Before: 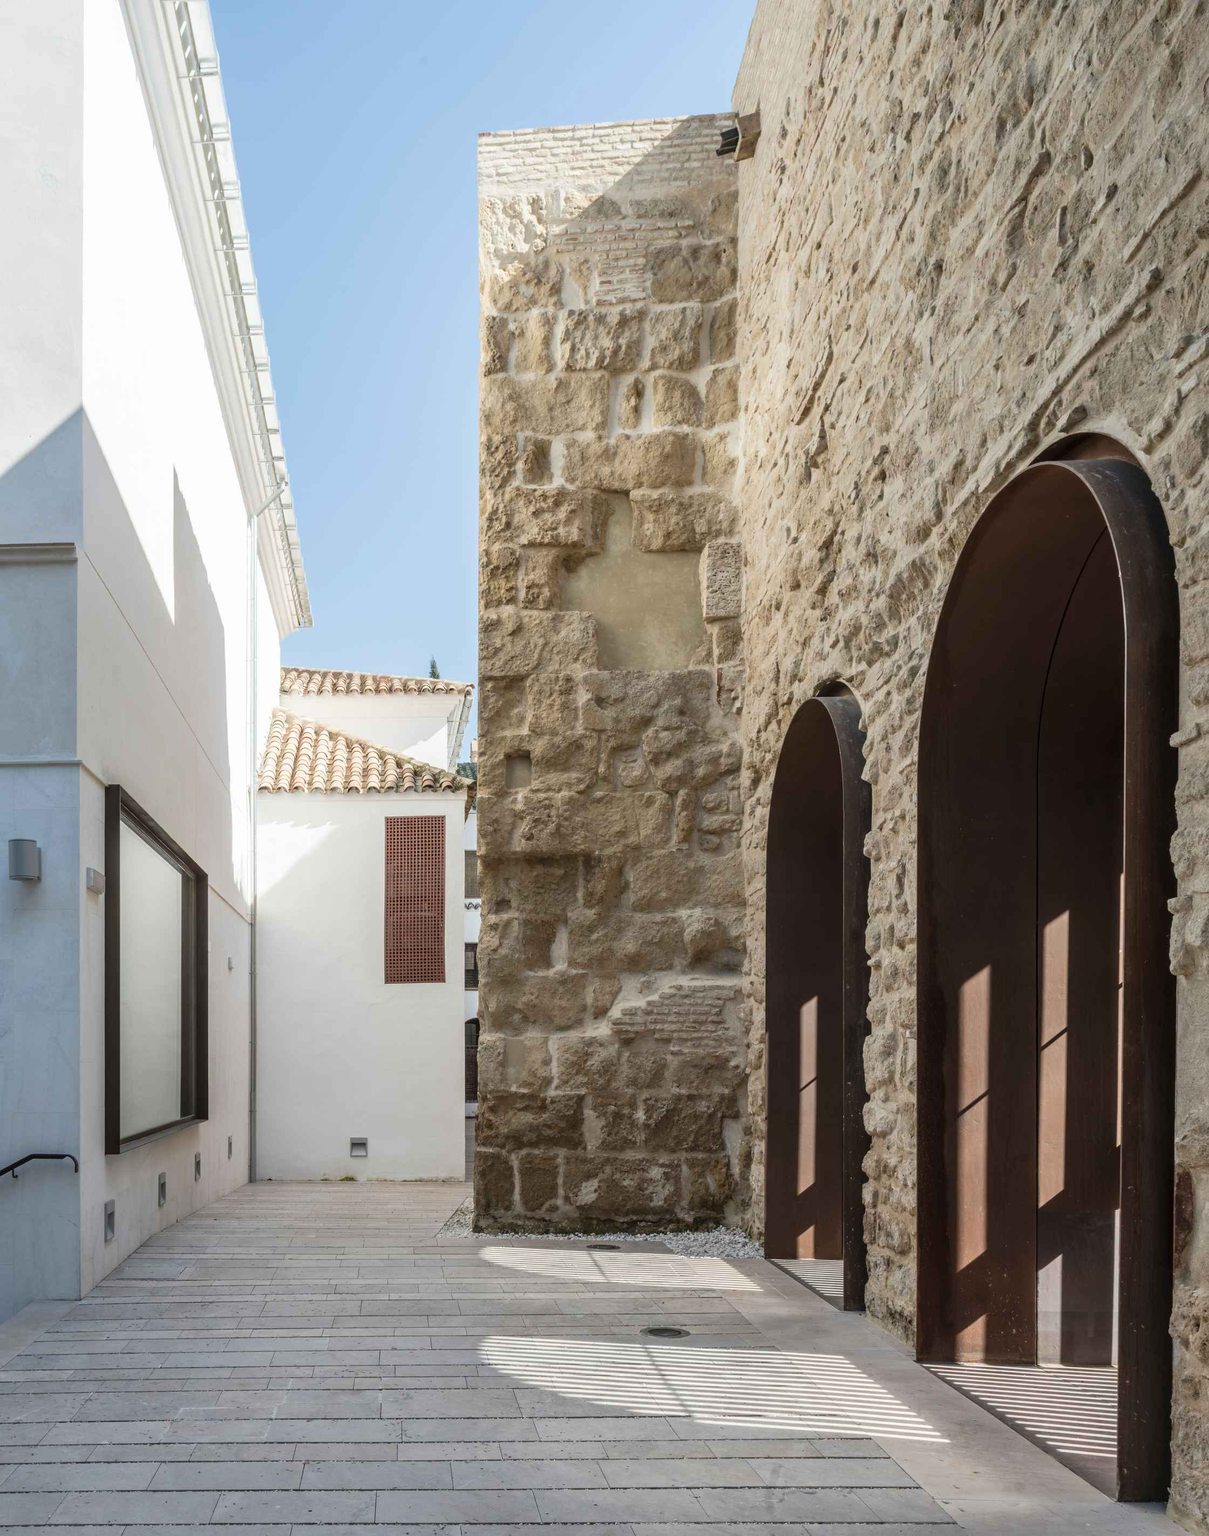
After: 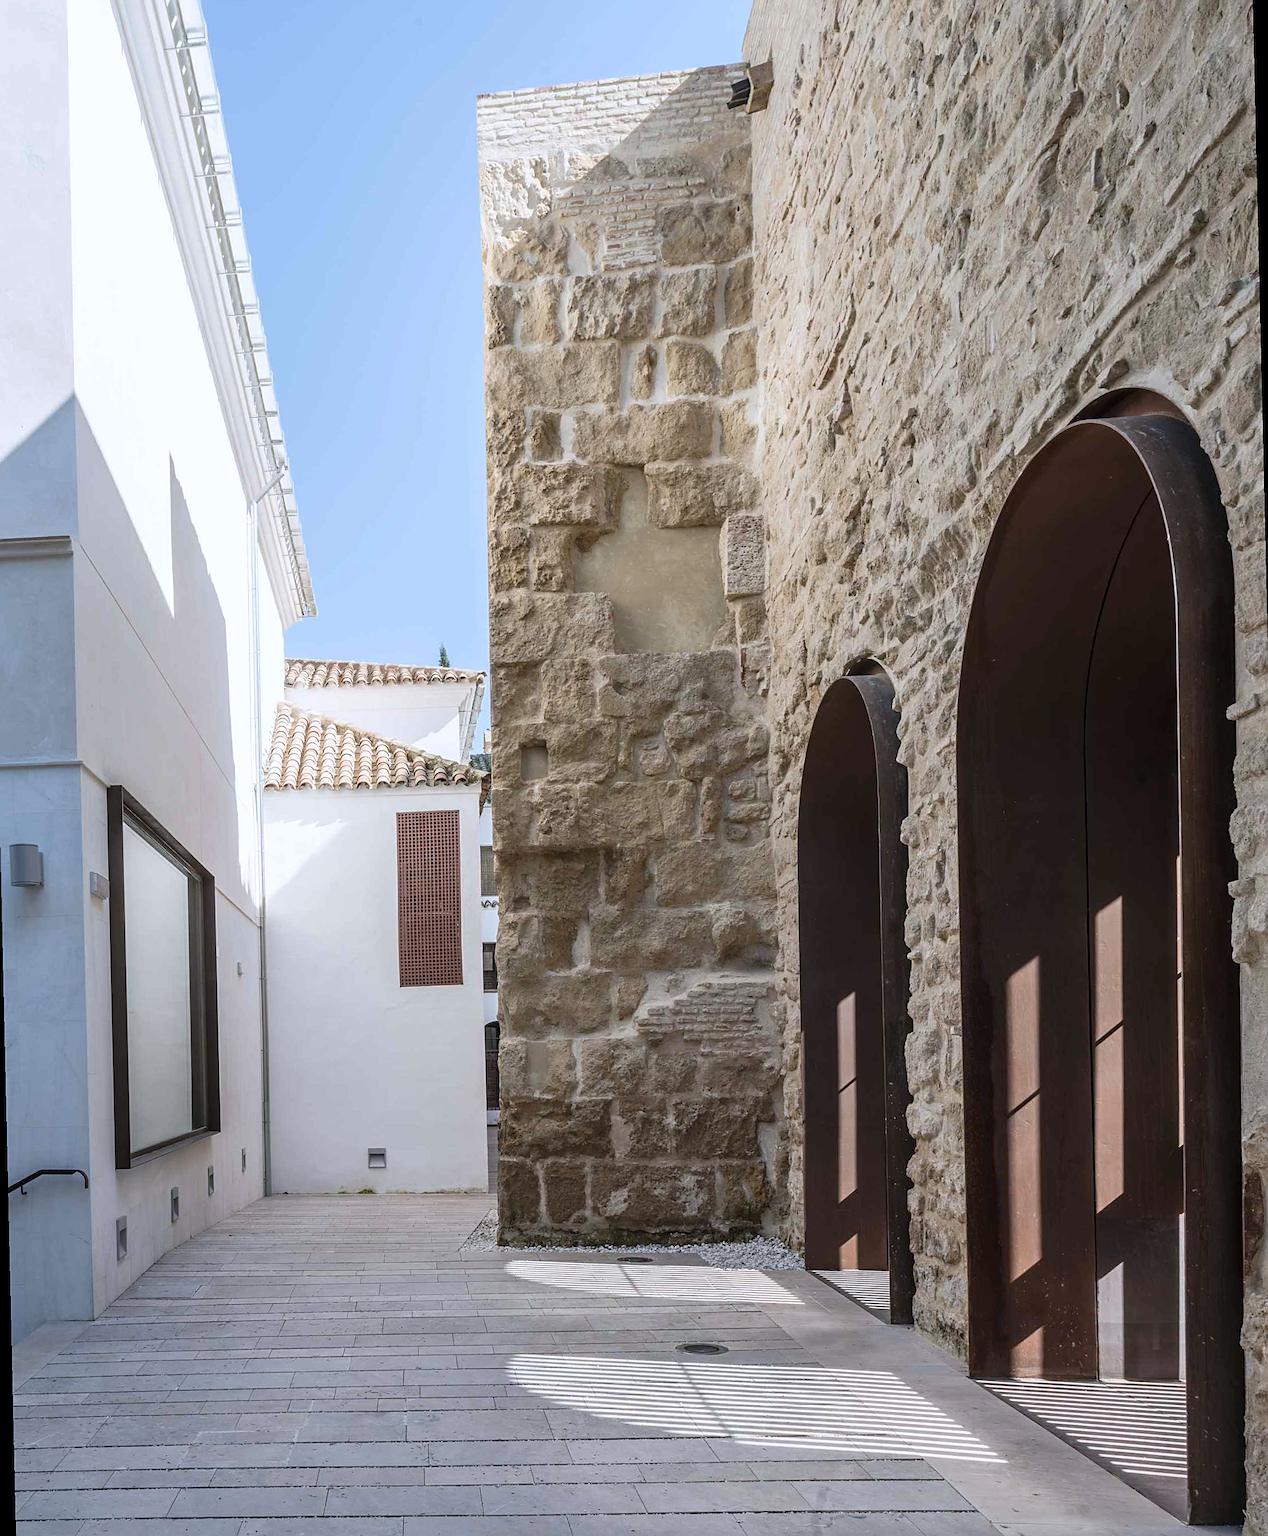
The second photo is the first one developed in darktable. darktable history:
rotate and perspective: rotation -1.32°, lens shift (horizontal) -0.031, crop left 0.015, crop right 0.985, crop top 0.047, crop bottom 0.982
sharpen: on, module defaults
color calibration: illuminant as shot in camera, x 0.358, y 0.373, temperature 4628.91 K
